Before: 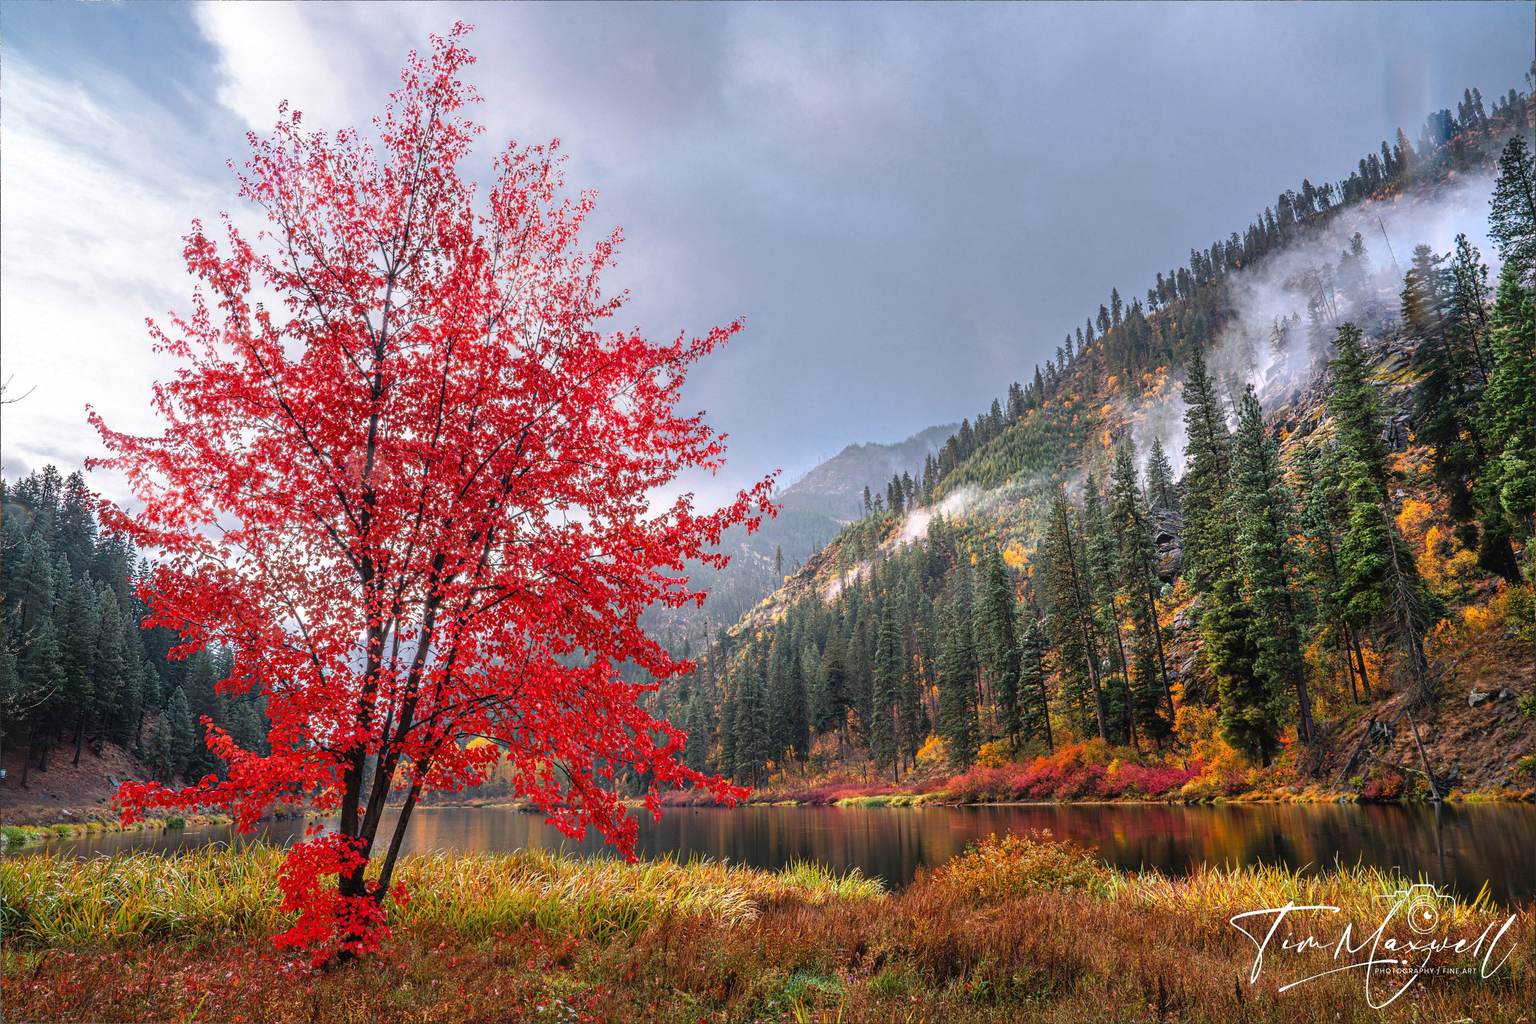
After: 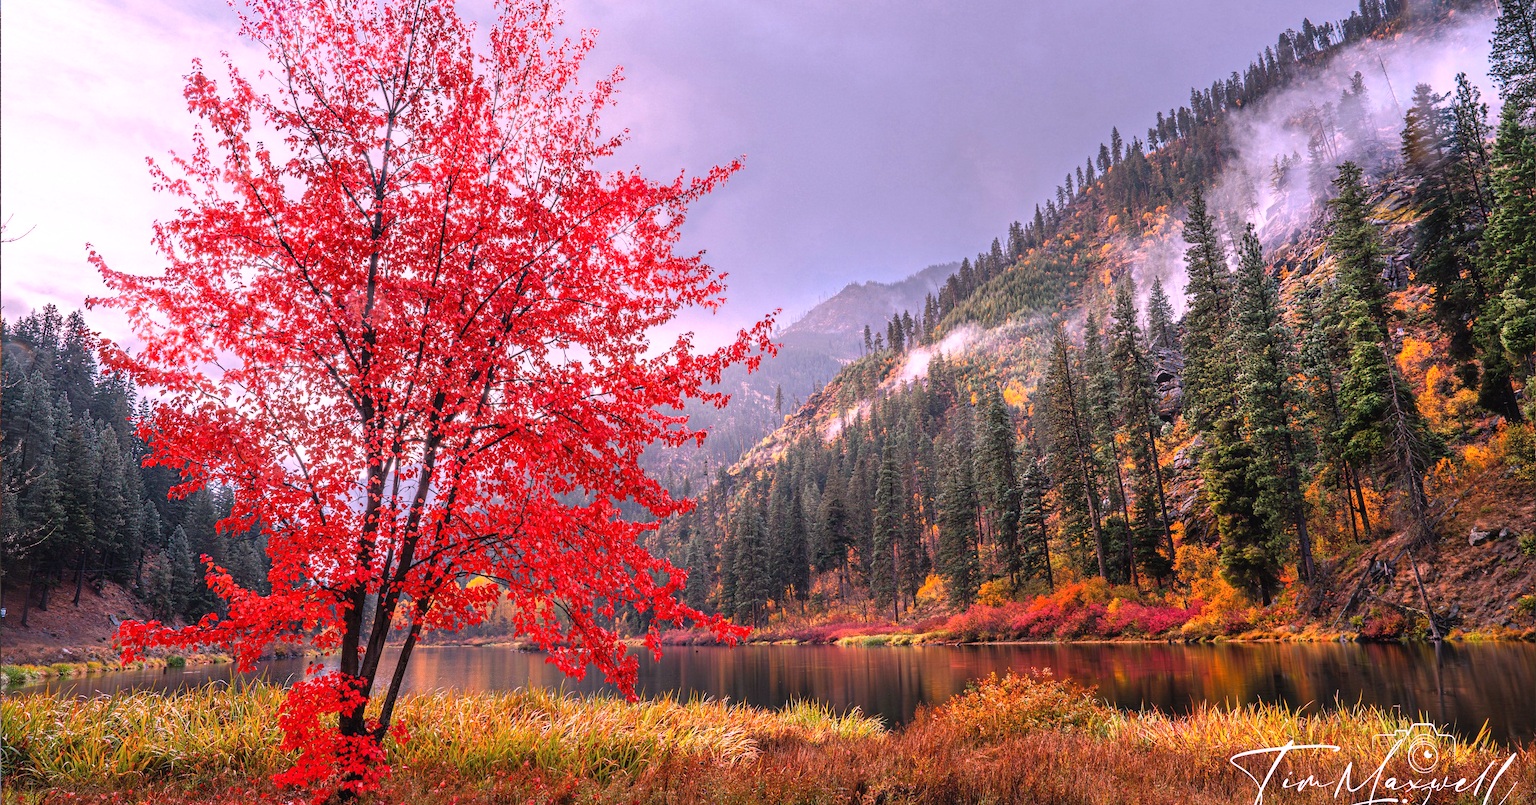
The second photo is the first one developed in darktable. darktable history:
crop and rotate: top 15.774%, bottom 5.506%
white balance: red 1.188, blue 1.11
